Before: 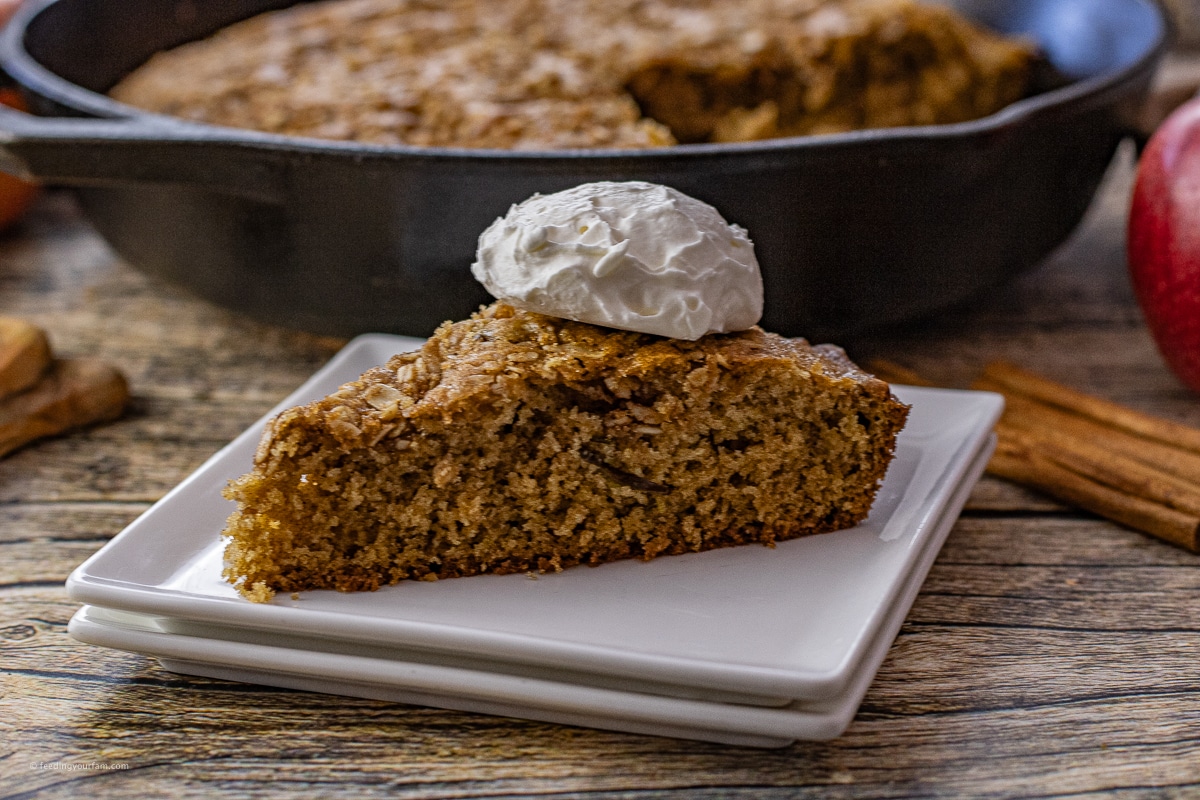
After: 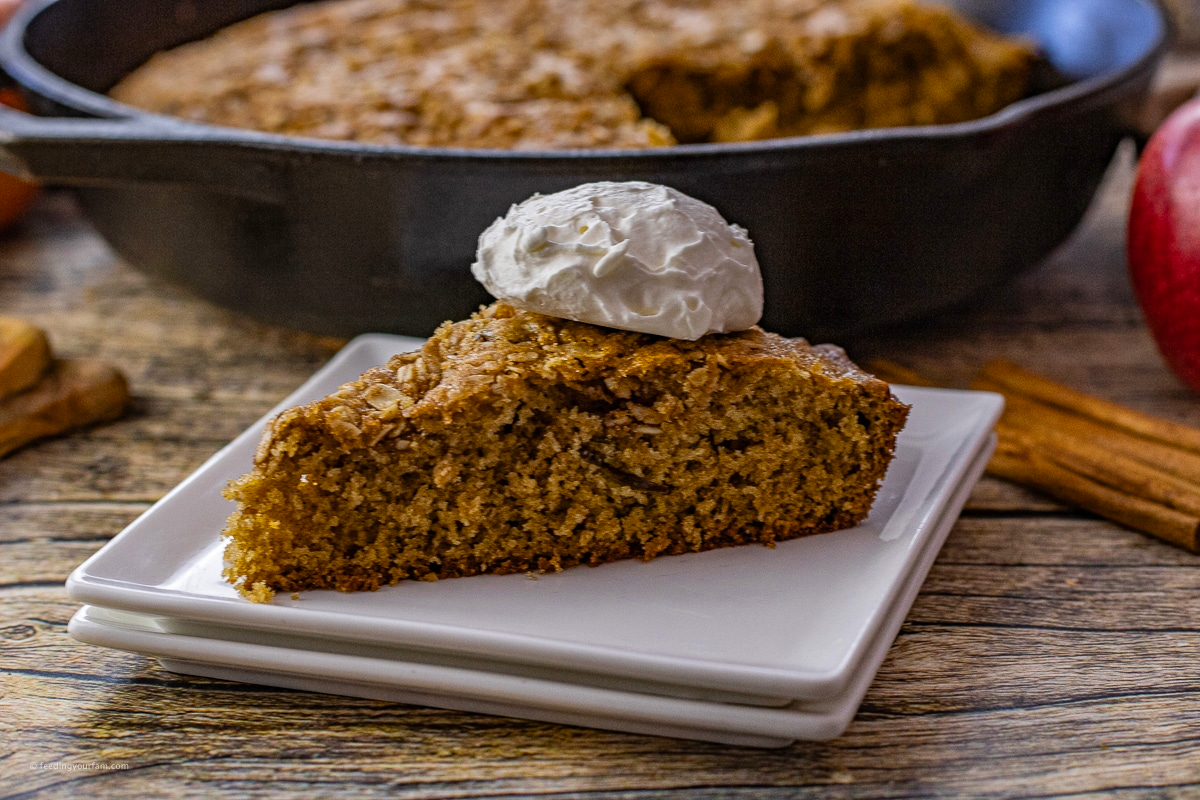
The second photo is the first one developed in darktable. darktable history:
color balance rgb: perceptual saturation grading › global saturation 9.822%, global vibrance 20%
